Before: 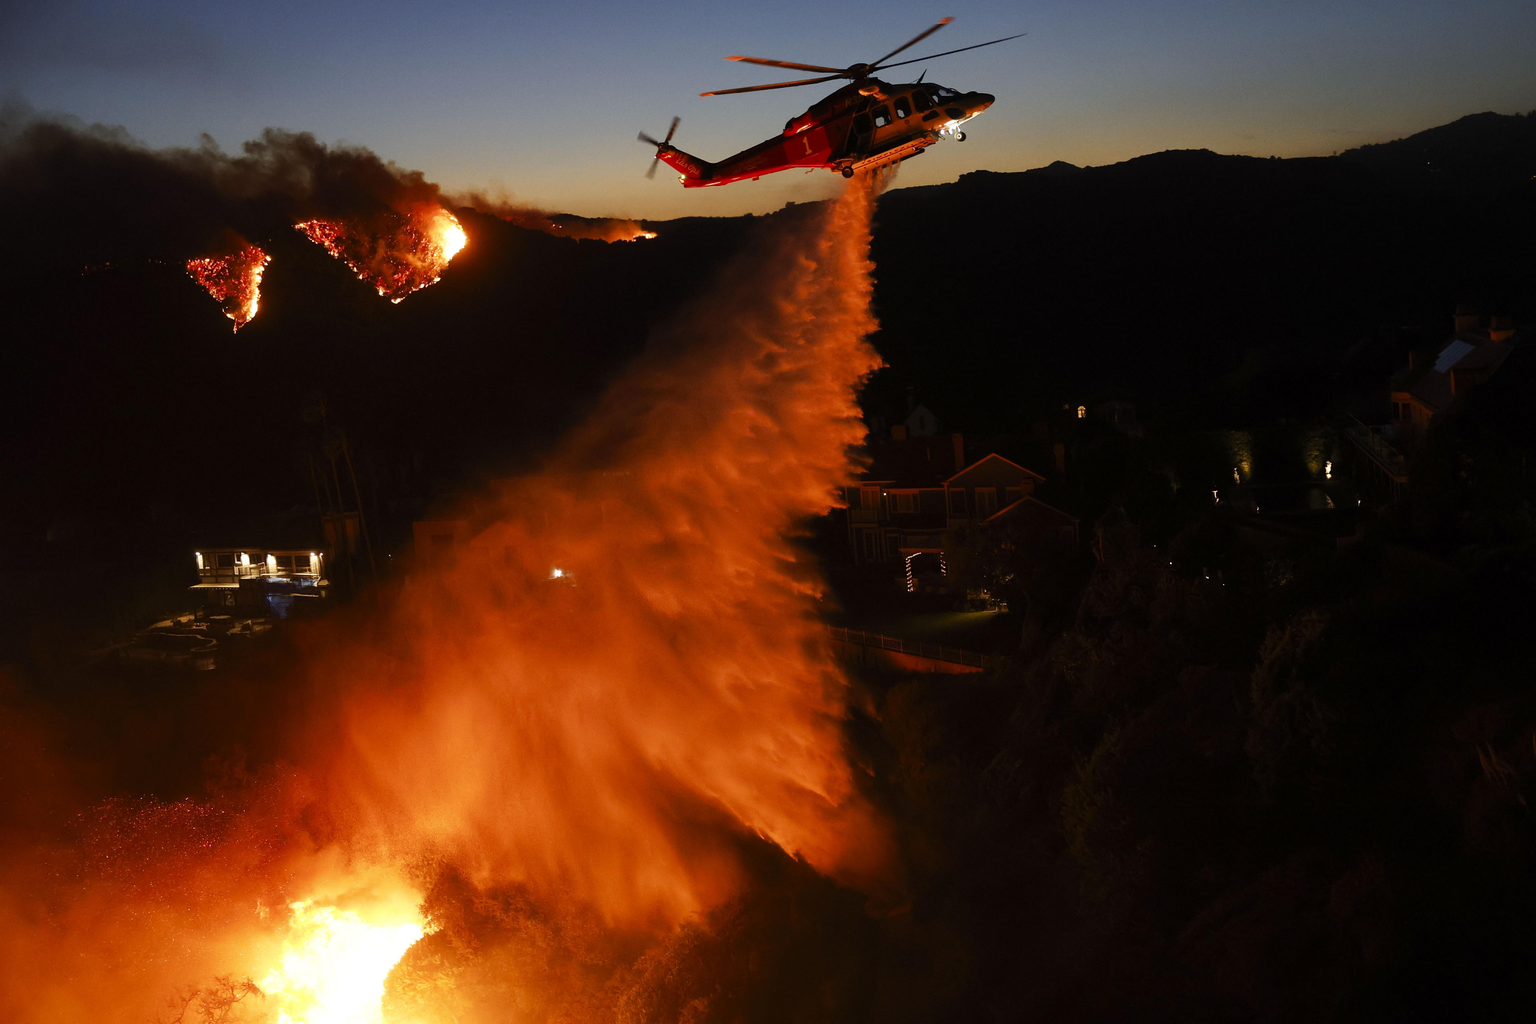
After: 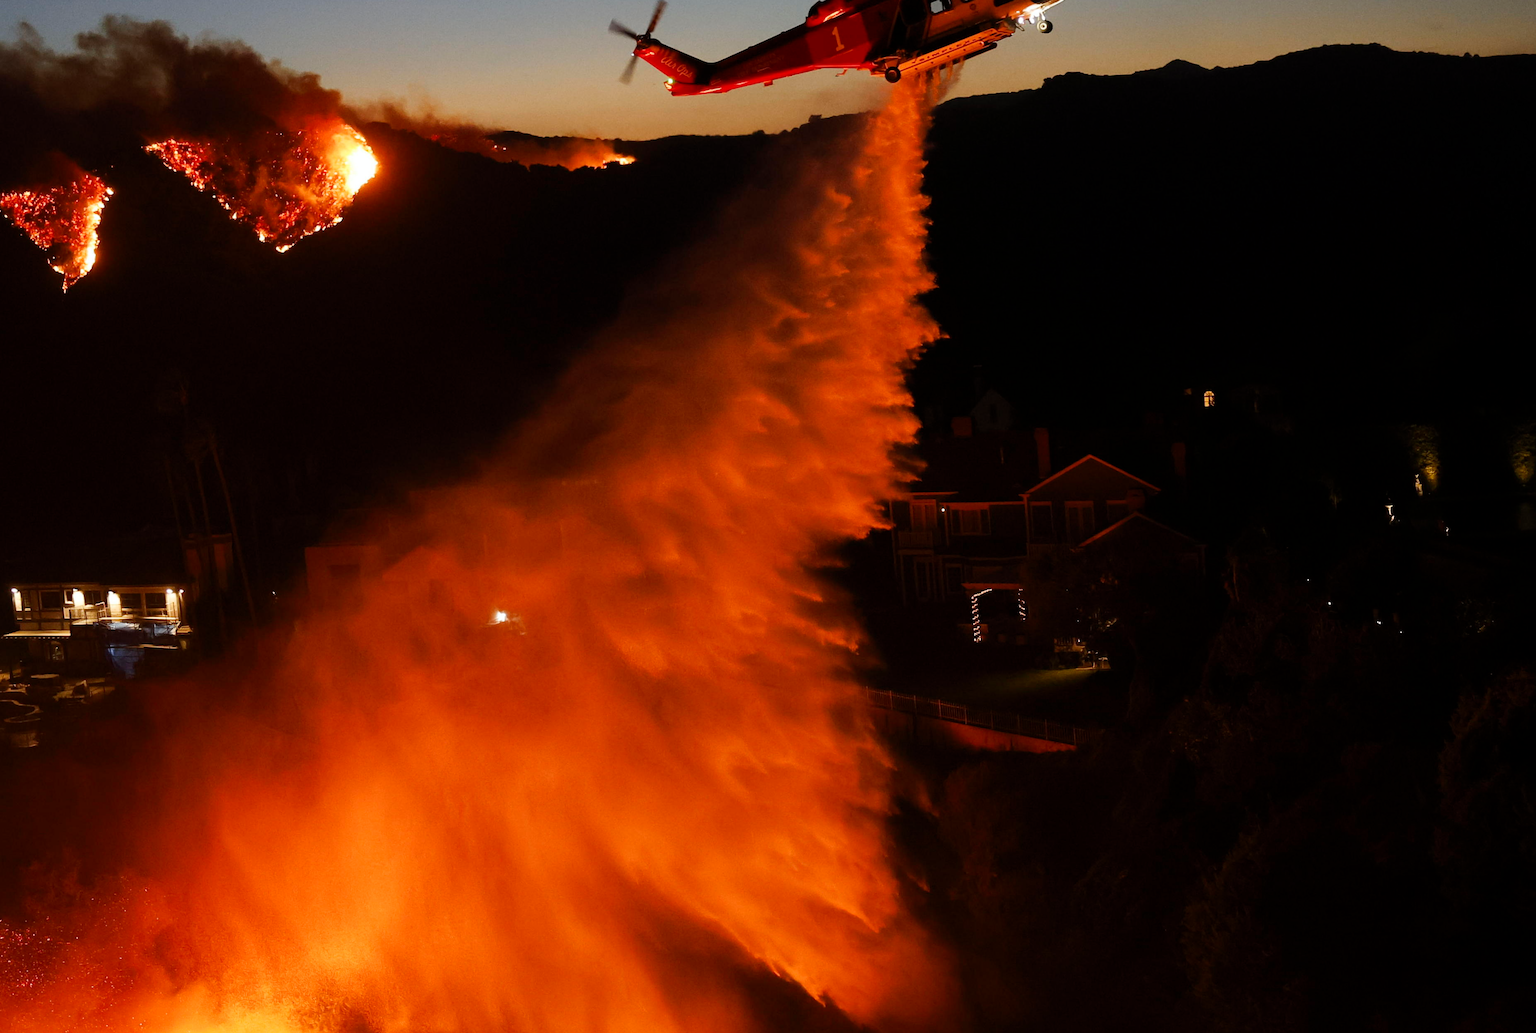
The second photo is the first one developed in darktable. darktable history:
crop and rotate: left 12.217%, top 11.472%, right 13.785%, bottom 13.831%
color correction: highlights a* -0.295, highlights b* -0.127
